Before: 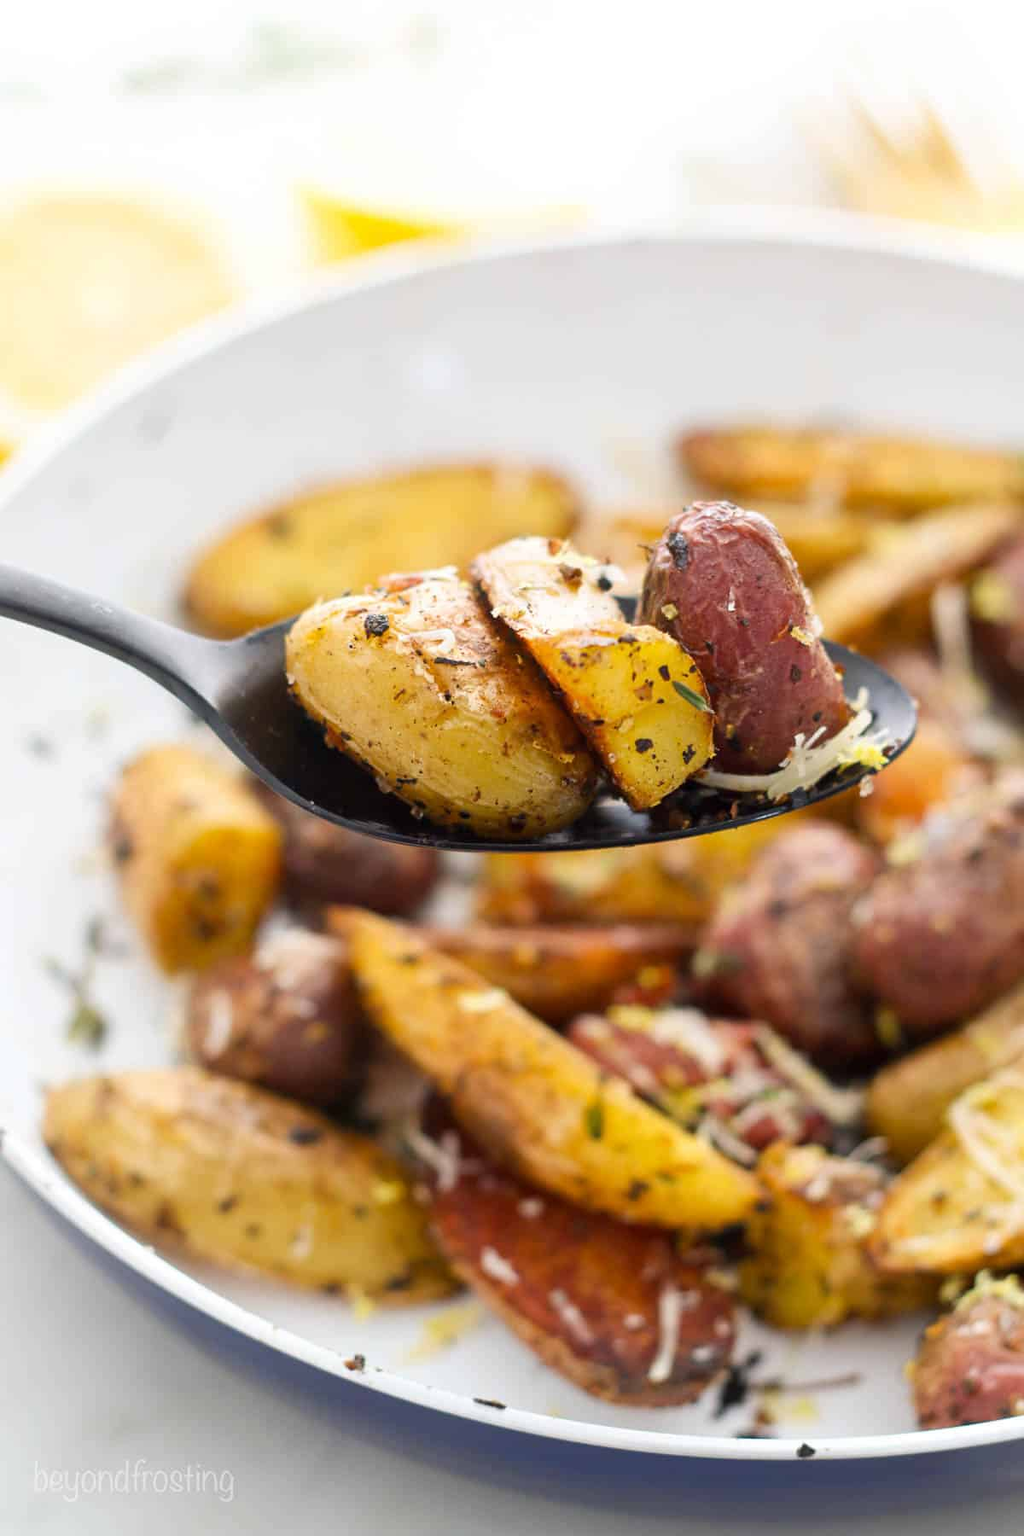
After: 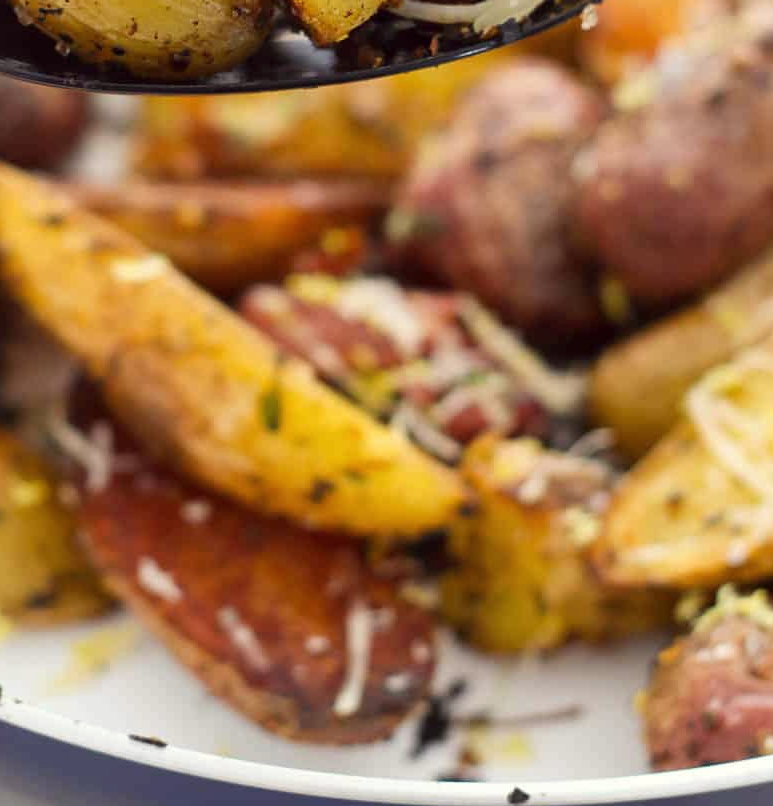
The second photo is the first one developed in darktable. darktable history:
color correction: highlights a* -0.95, highlights b* 4.5, shadows a* 3.55
exposure: black level correction 0, compensate exposure bias true, compensate highlight preservation false
contrast brightness saturation: saturation -0.05
crop and rotate: left 35.509%, top 50.238%, bottom 4.934%
